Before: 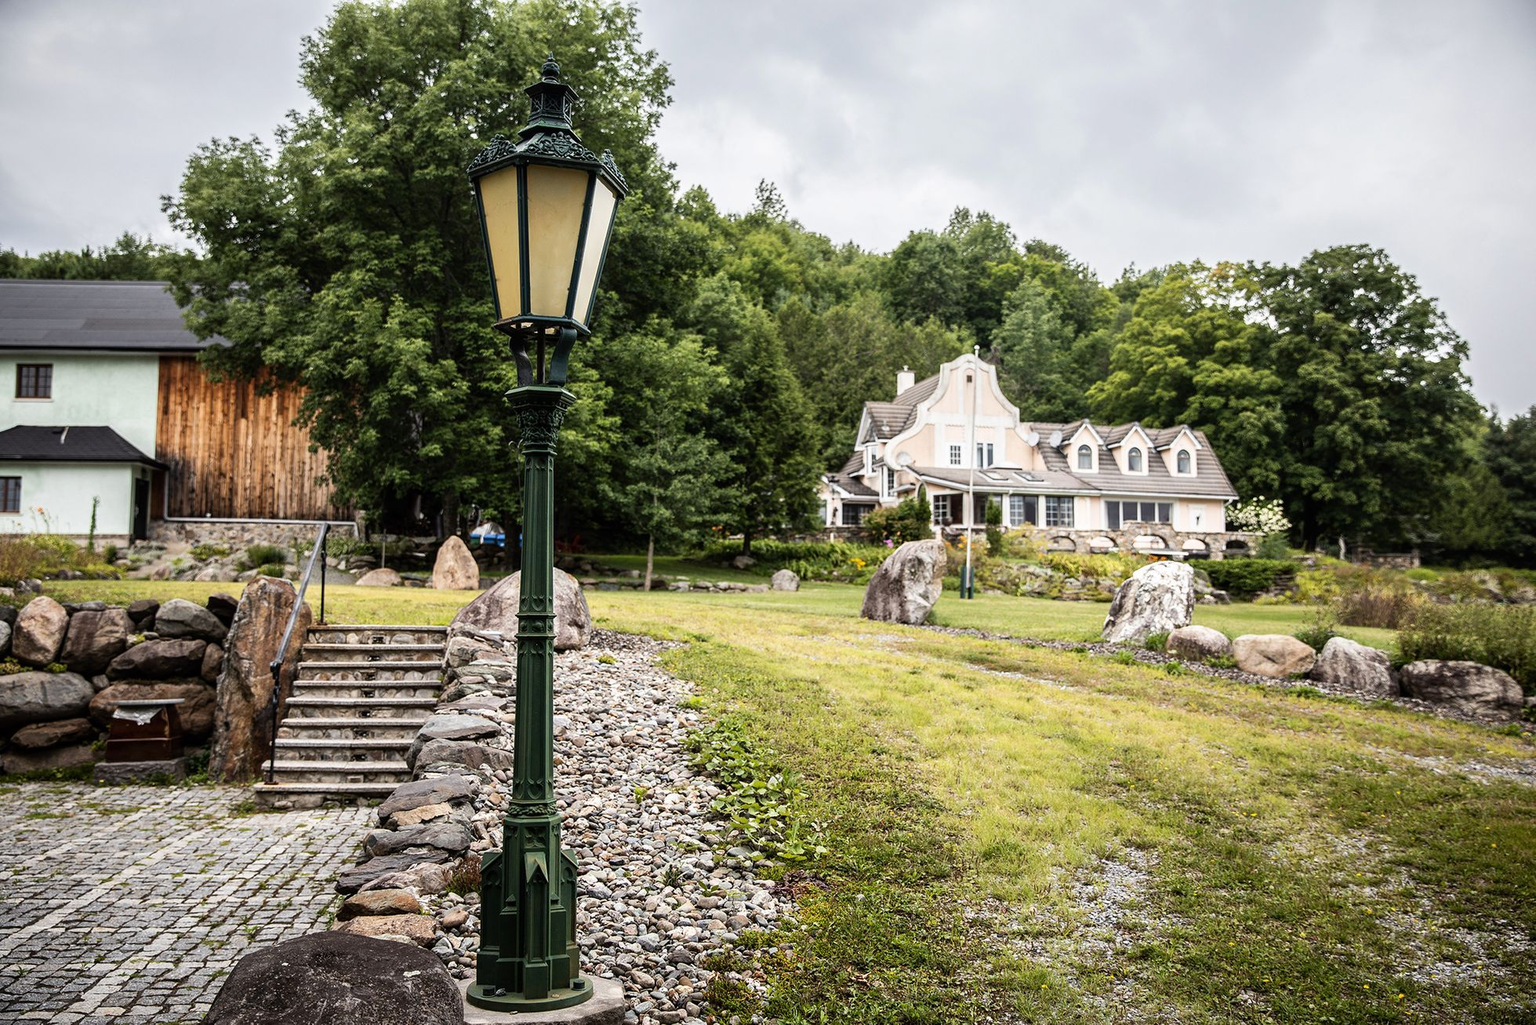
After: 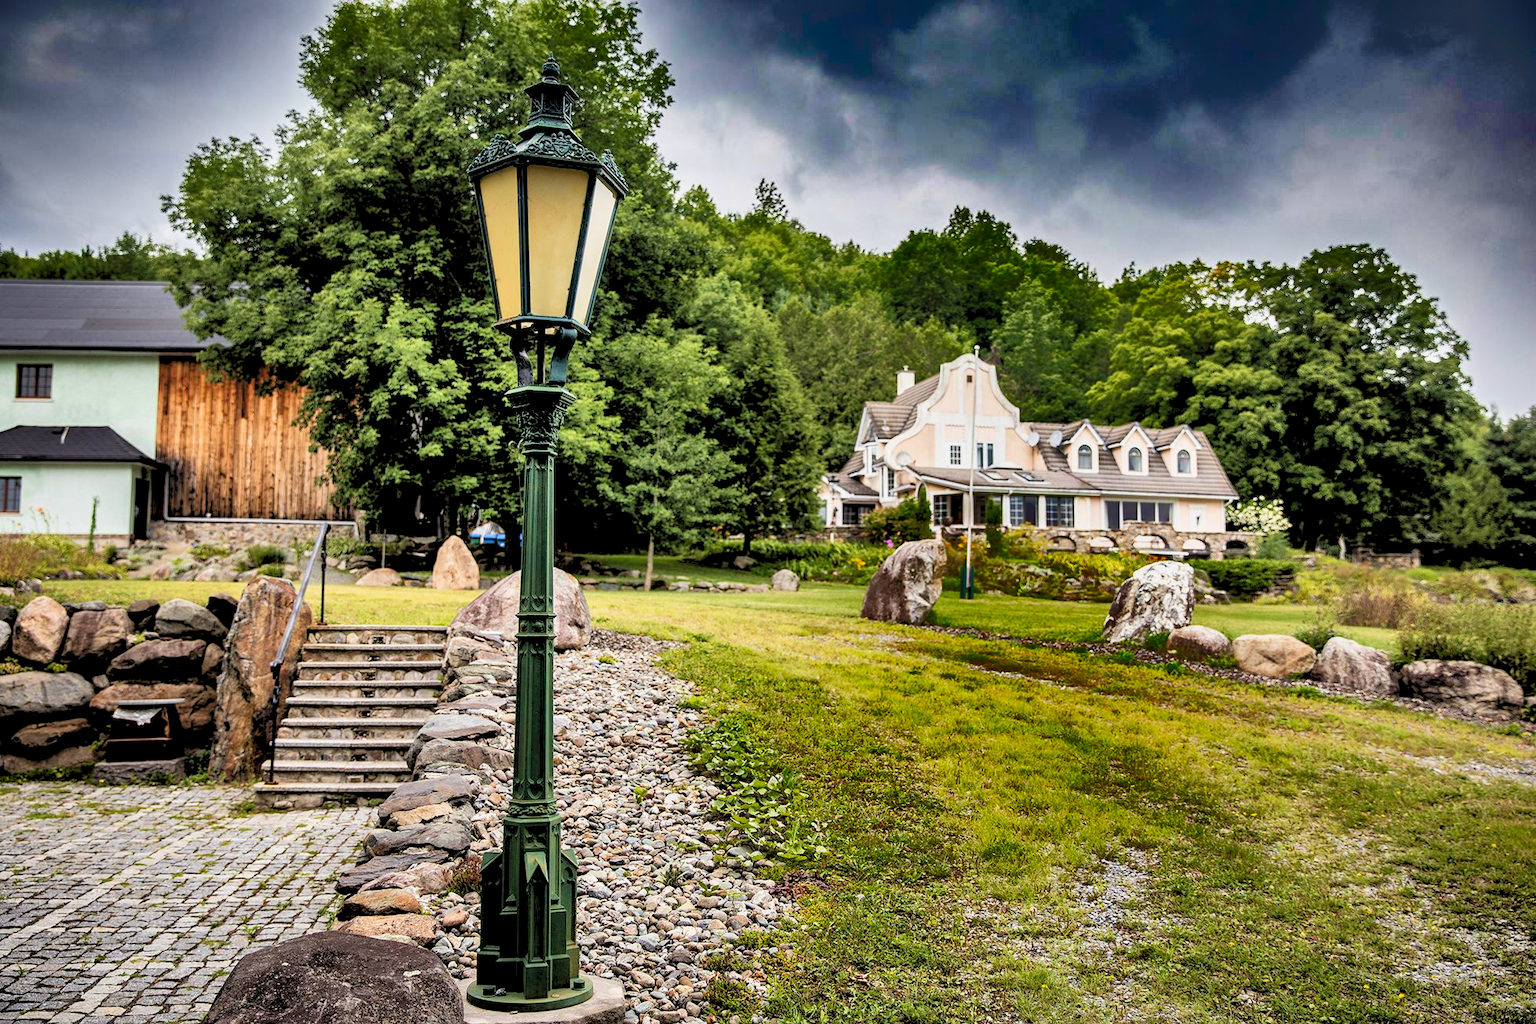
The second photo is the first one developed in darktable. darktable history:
local contrast: mode bilateral grid, contrast 15, coarseness 36, detail 105%, midtone range 0.2
levels: levels [0.093, 0.434, 0.988]
shadows and highlights: radius 123.98, shadows 100, white point adjustment -3, highlights -100, highlights color adjustment 89.84%, soften with gaussian
velvia: on, module defaults
